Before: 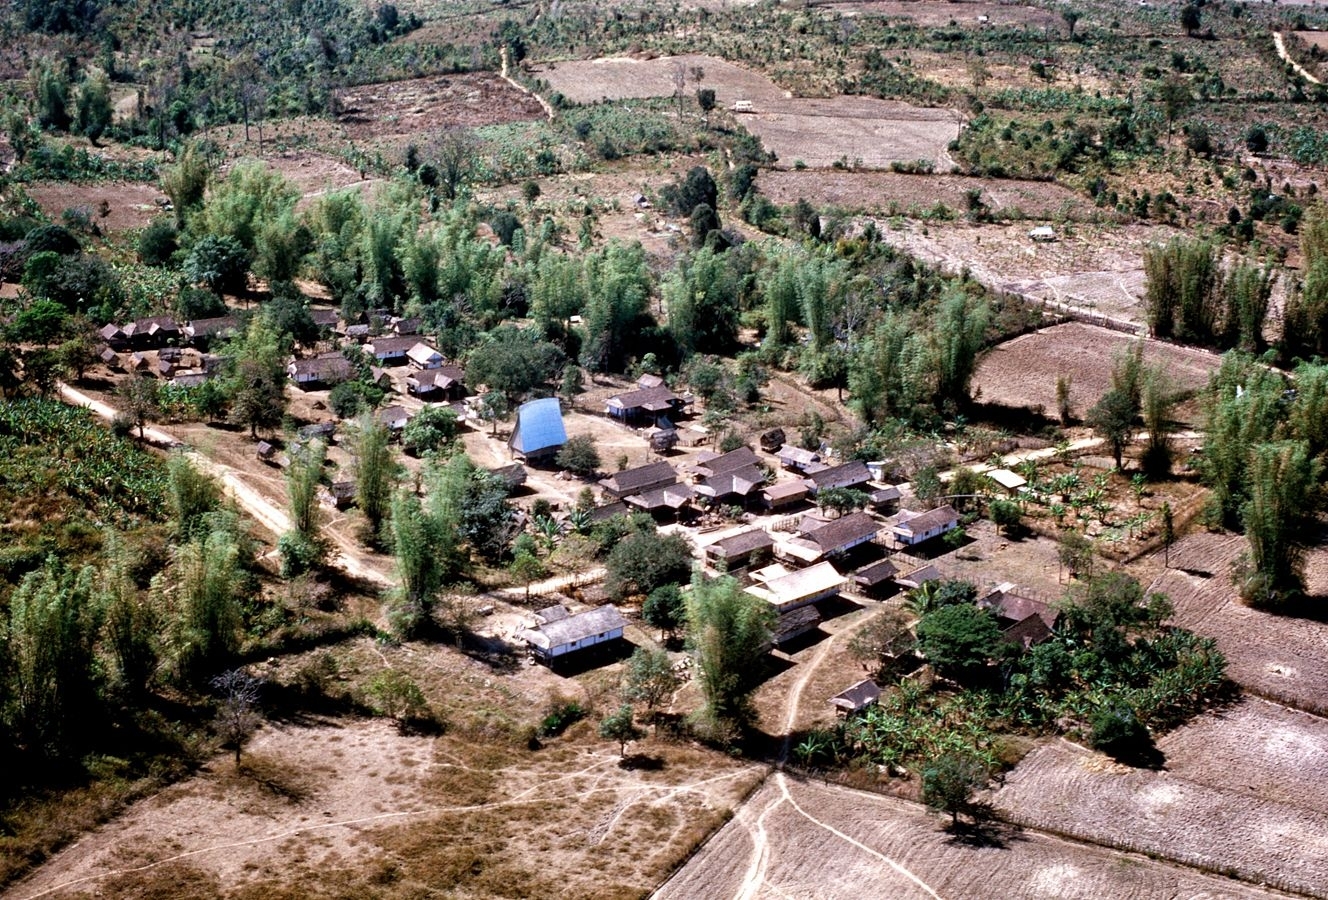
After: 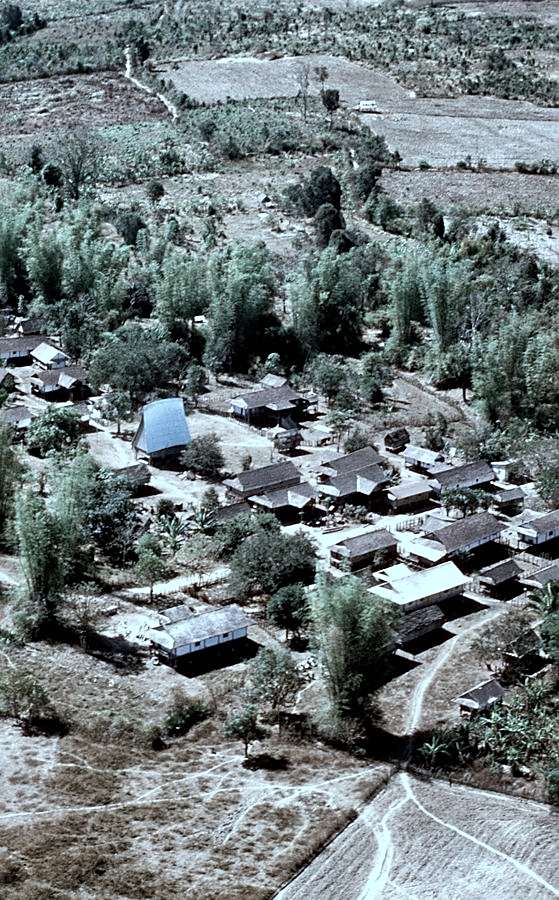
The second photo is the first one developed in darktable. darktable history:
sharpen: radius 1.855, amount 0.396, threshold 1.291
contrast brightness saturation: contrast 0.101, saturation -0.375
crop: left 28.38%, right 29.487%
color correction: highlights a* -13.24, highlights b* -17.56, saturation 0.713
